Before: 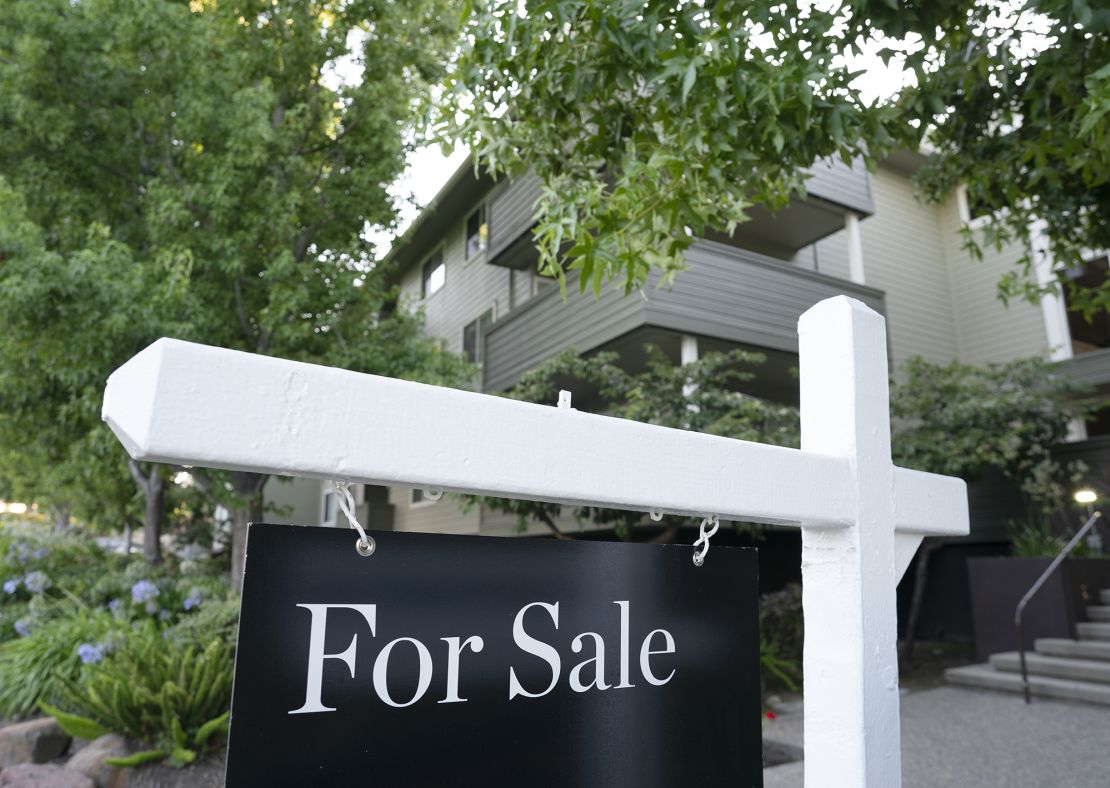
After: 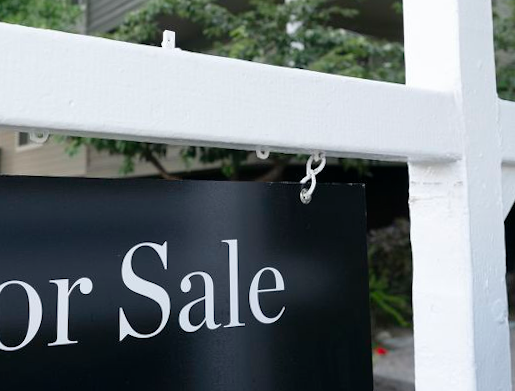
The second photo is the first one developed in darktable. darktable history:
crop: left 35.976%, top 45.819%, right 18.162%, bottom 5.807%
rotate and perspective: rotation -1.17°, automatic cropping off
